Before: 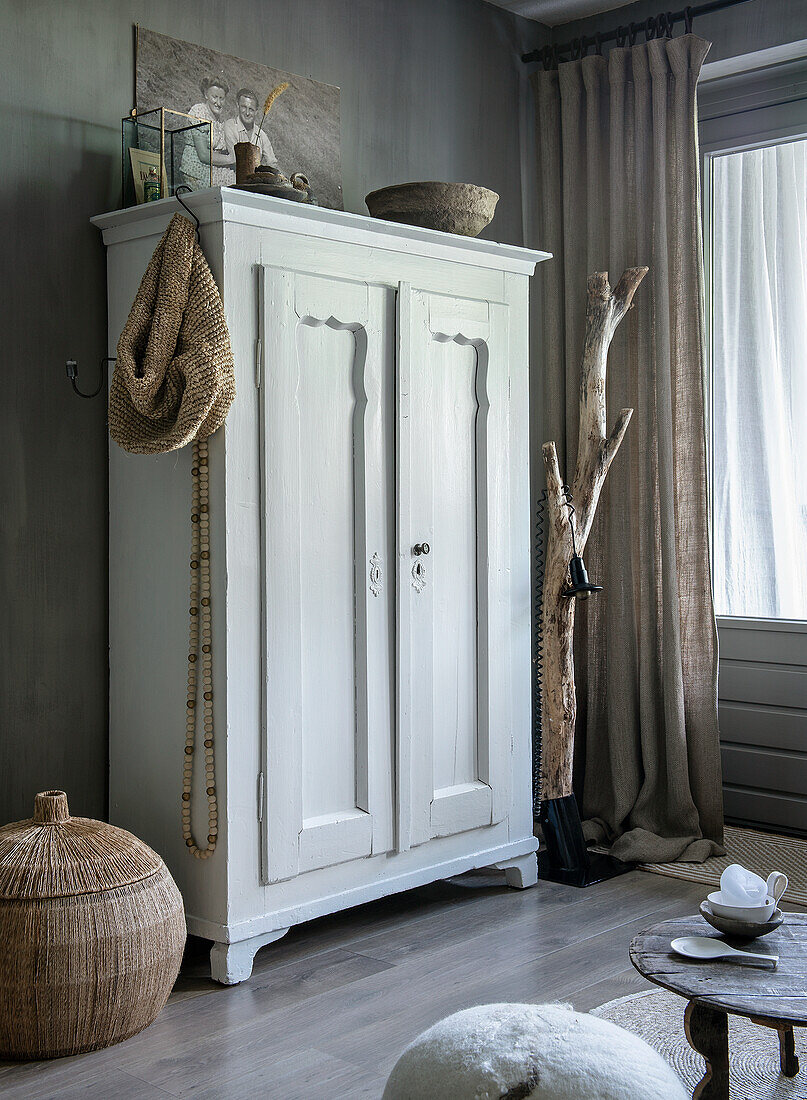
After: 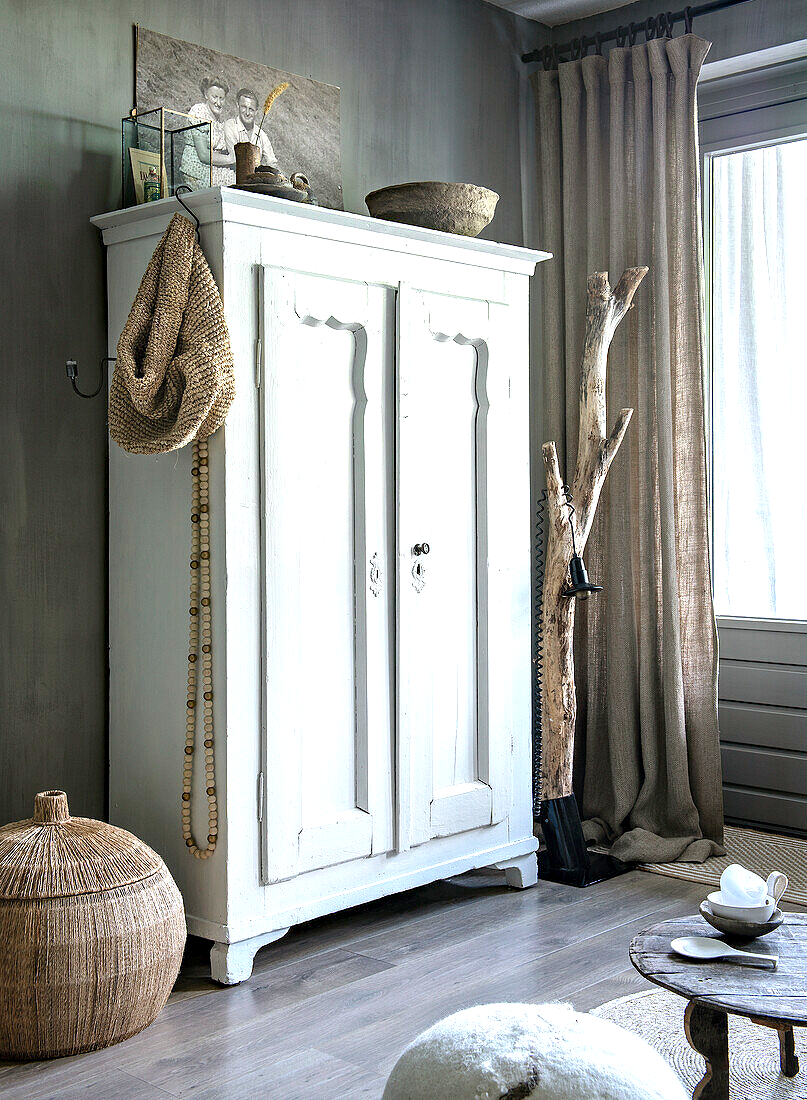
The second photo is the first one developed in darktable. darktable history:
exposure: exposure 0.951 EV, compensate exposure bias true, compensate highlight preservation false
haze removal: compatibility mode true, adaptive false
